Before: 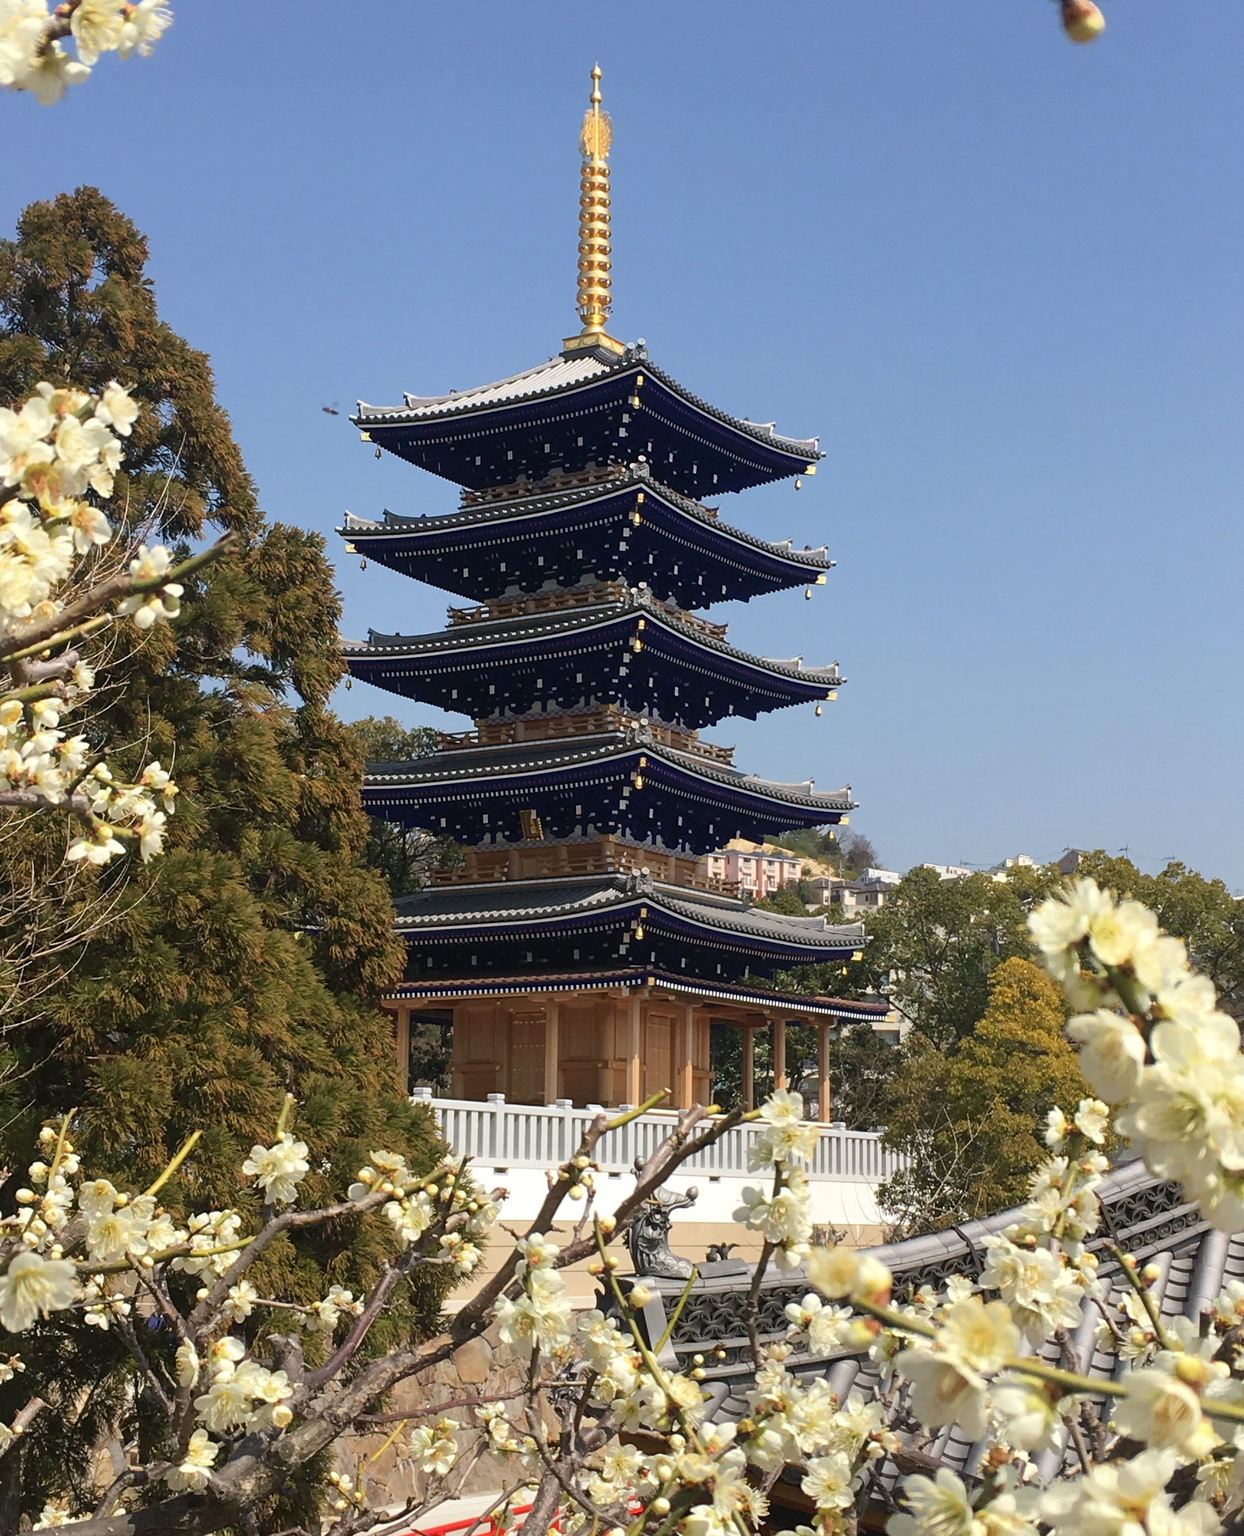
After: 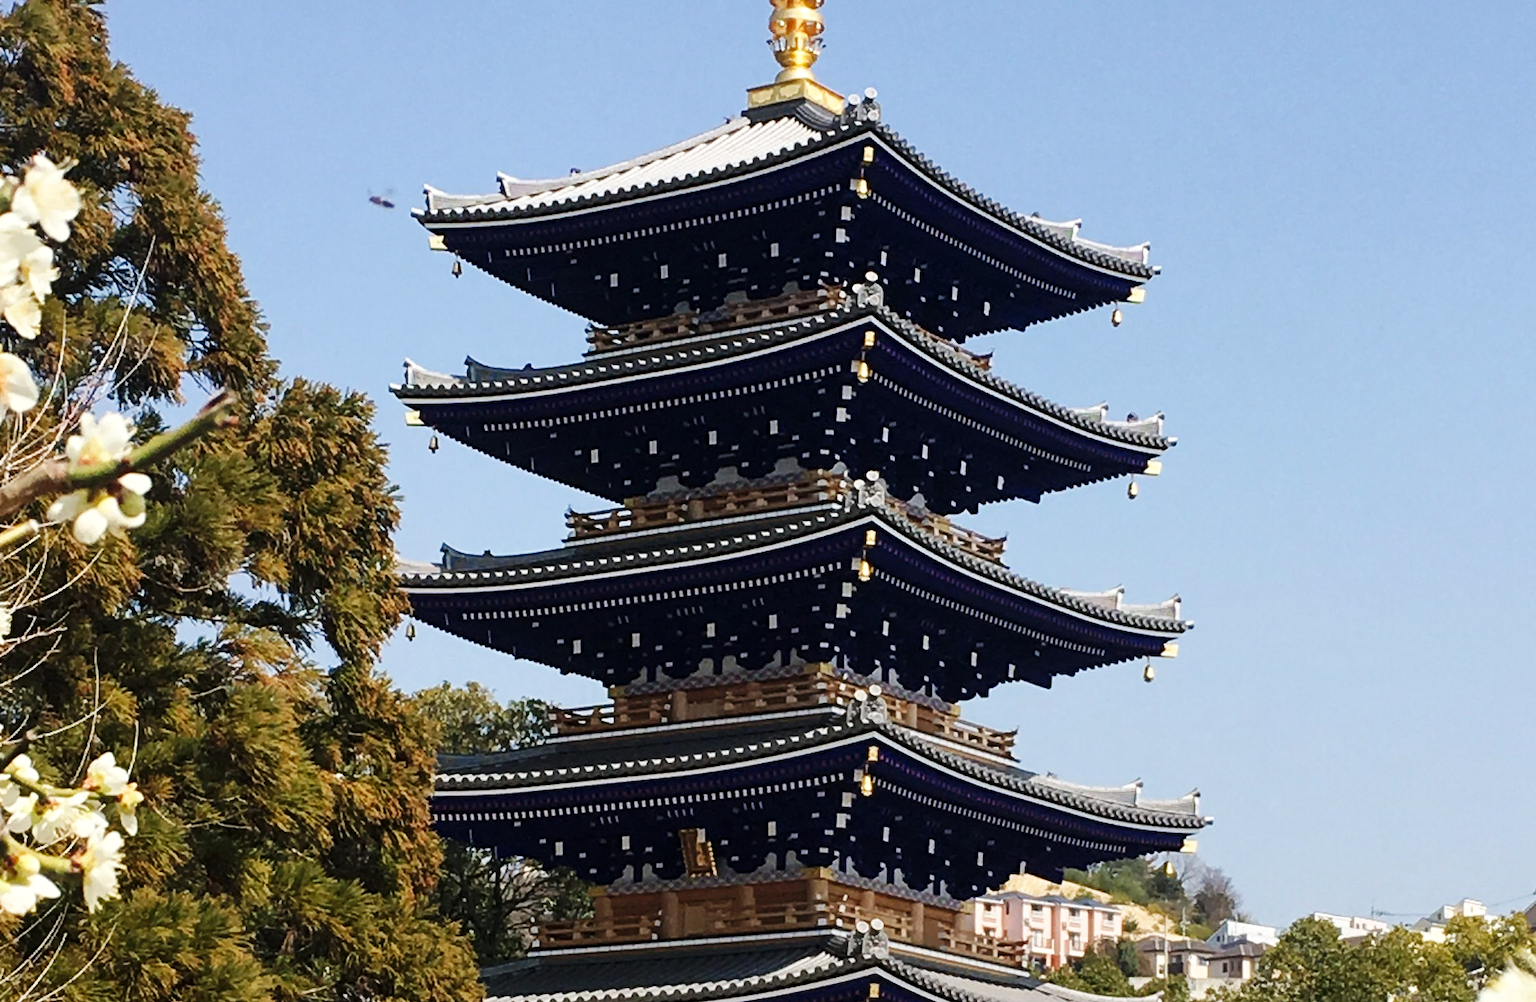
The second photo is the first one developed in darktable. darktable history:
crop: left 7.036%, top 18.398%, right 14.379%, bottom 40.043%
local contrast: highlights 100%, shadows 100%, detail 120%, midtone range 0.2
base curve: curves: ch0 [(0, 0) (0.032, 0.025) (0.121, 0.166) (0.206, 0.329) (0.605, 0.79) (1, 1)], preserve colors none
